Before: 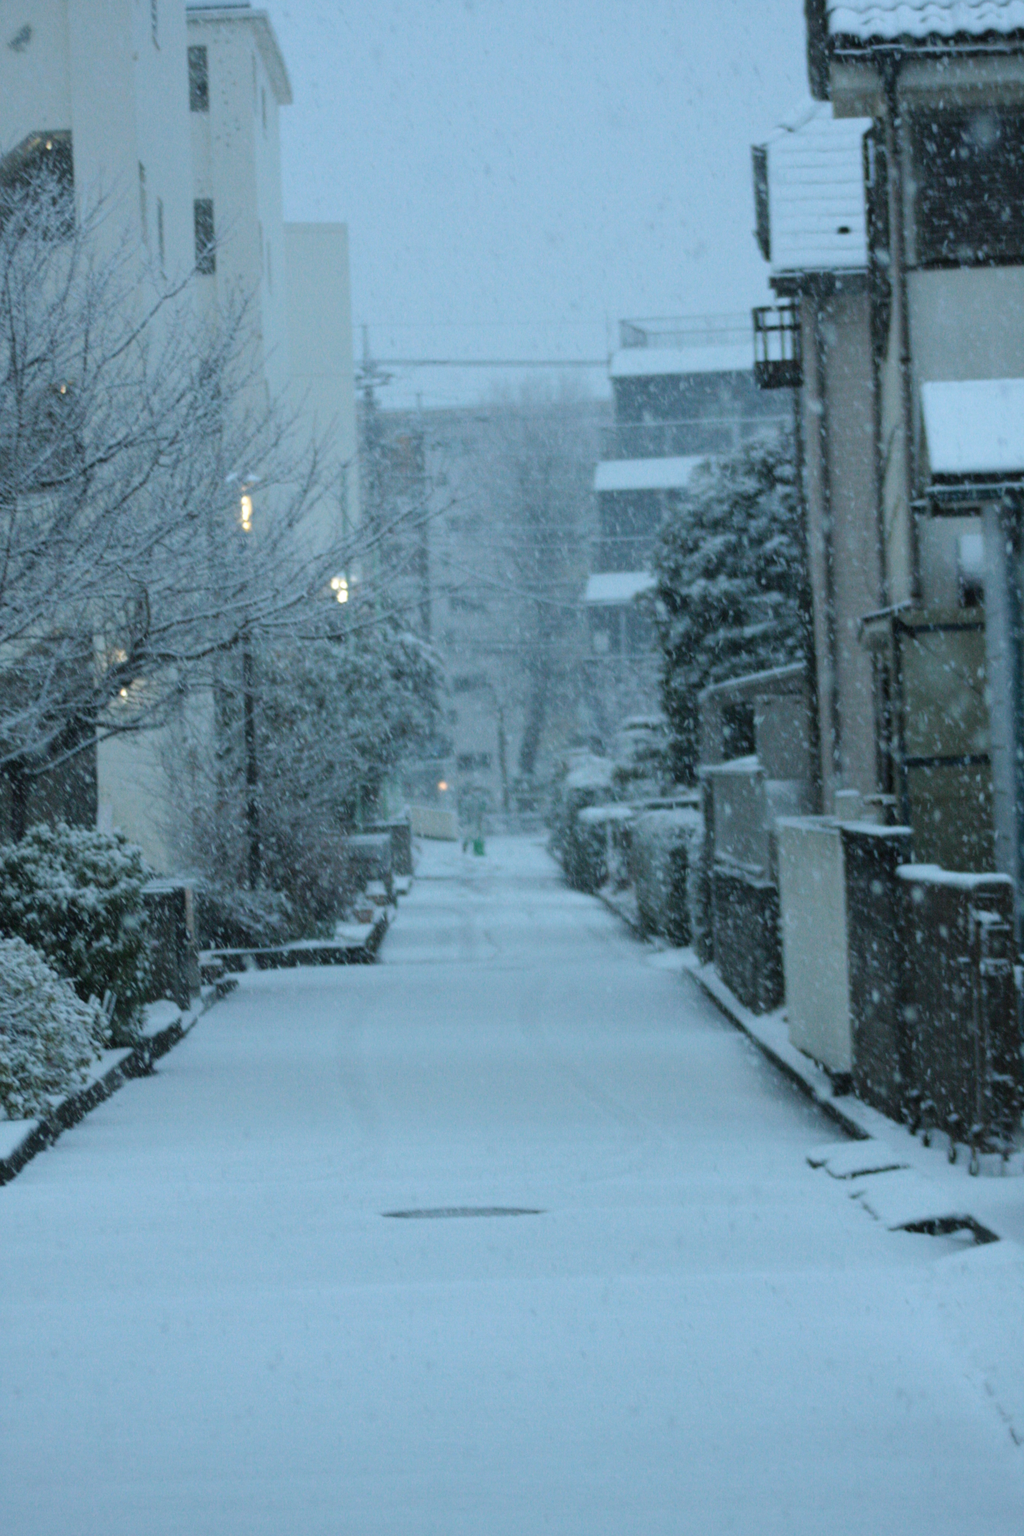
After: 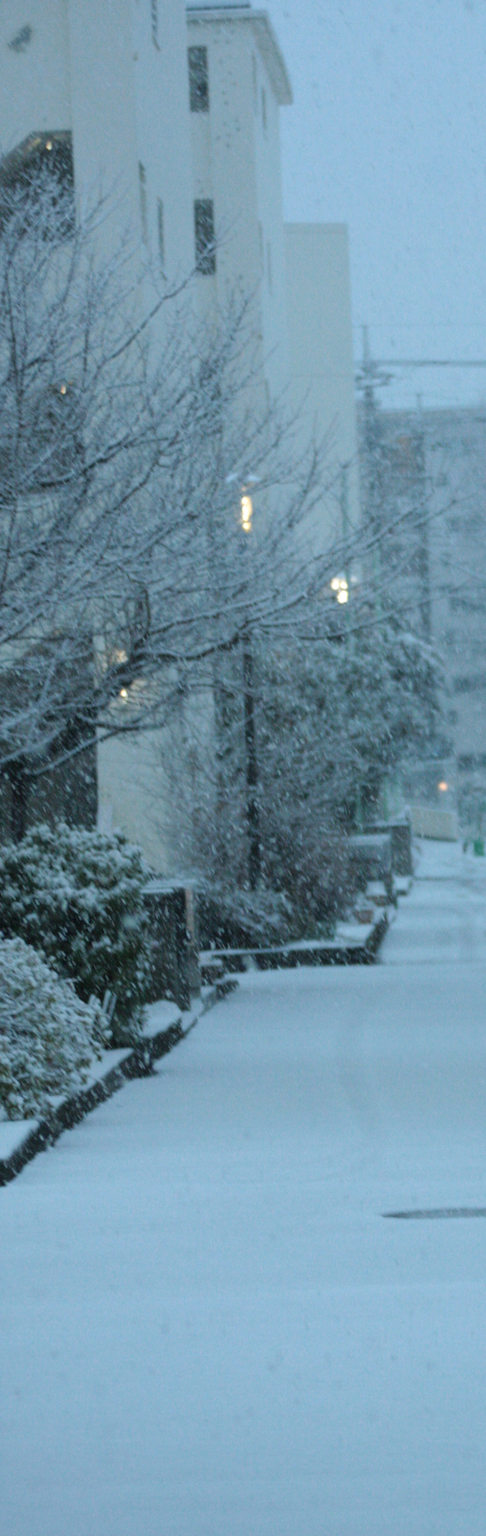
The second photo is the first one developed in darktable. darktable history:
crop and rotate: left 0.035%, top 0%, right 52.444%
